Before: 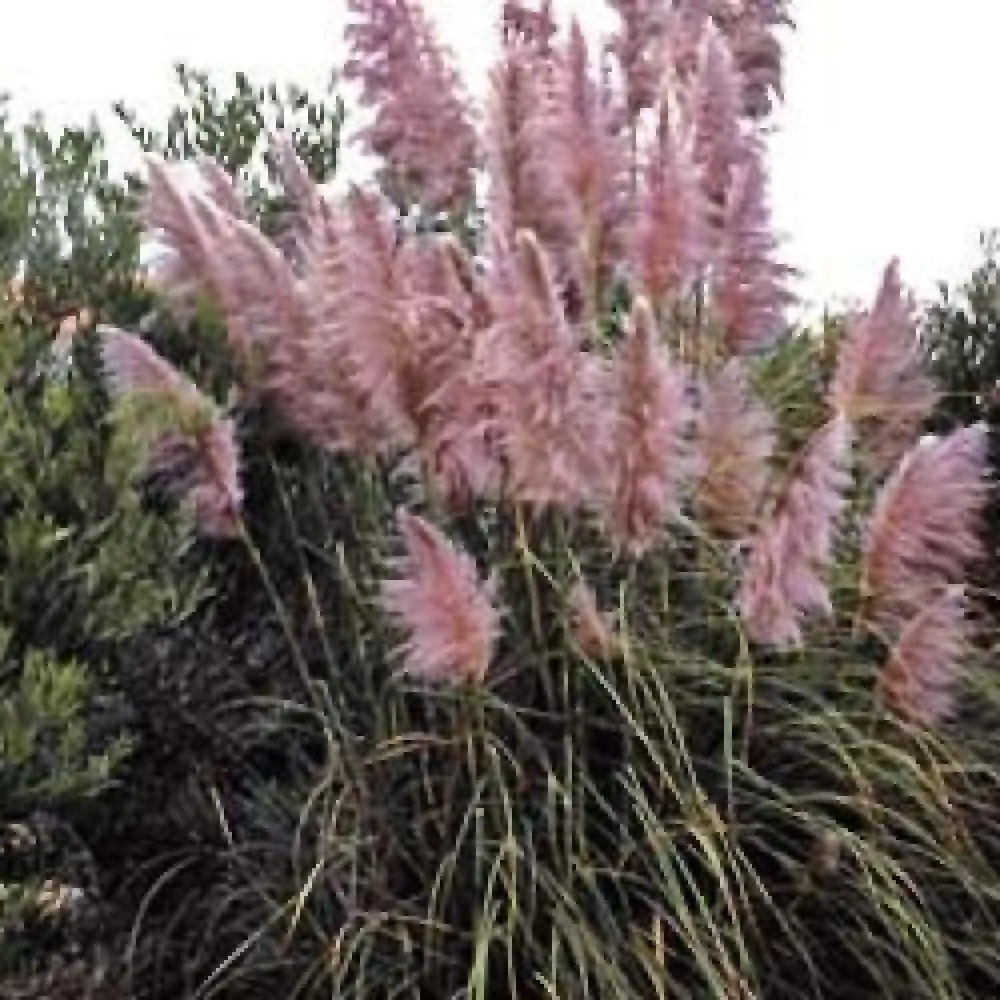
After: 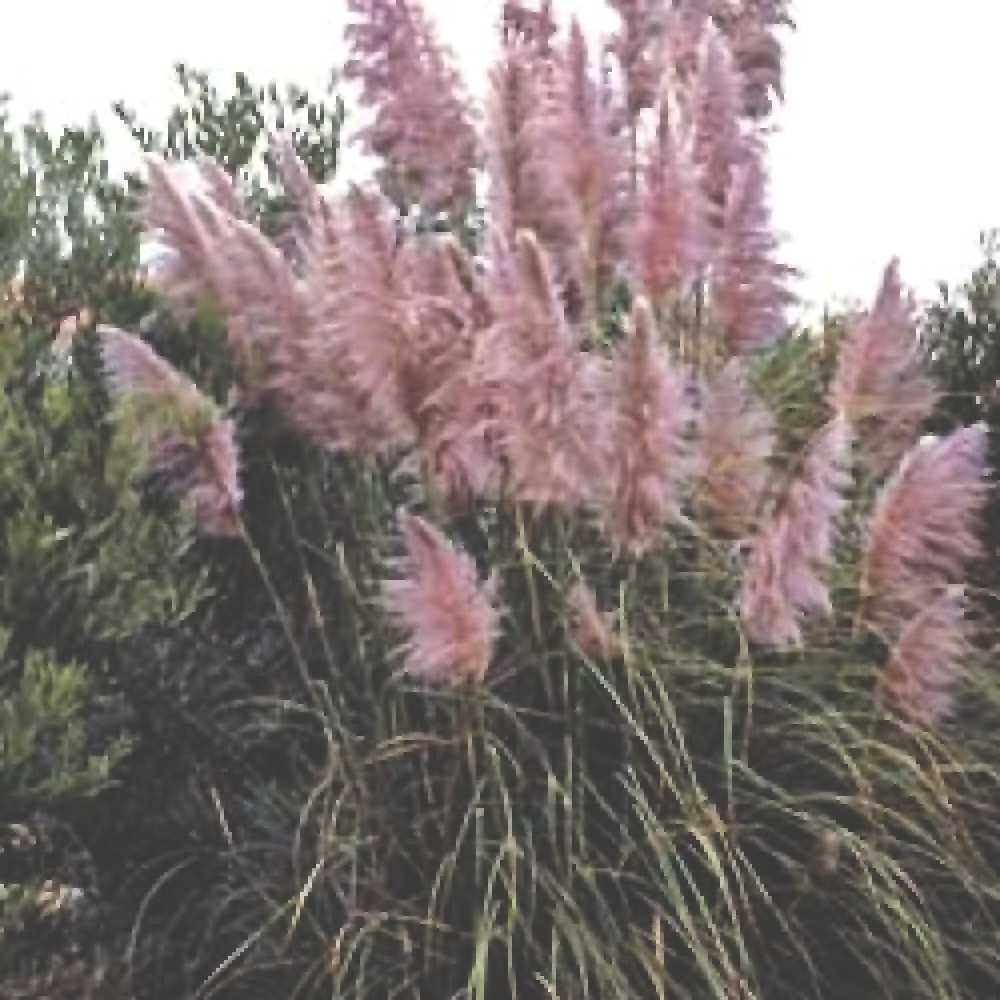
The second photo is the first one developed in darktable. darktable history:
exposure: black level correction -0.039, exposure 0.064 EV, compensate highlight preservation false
